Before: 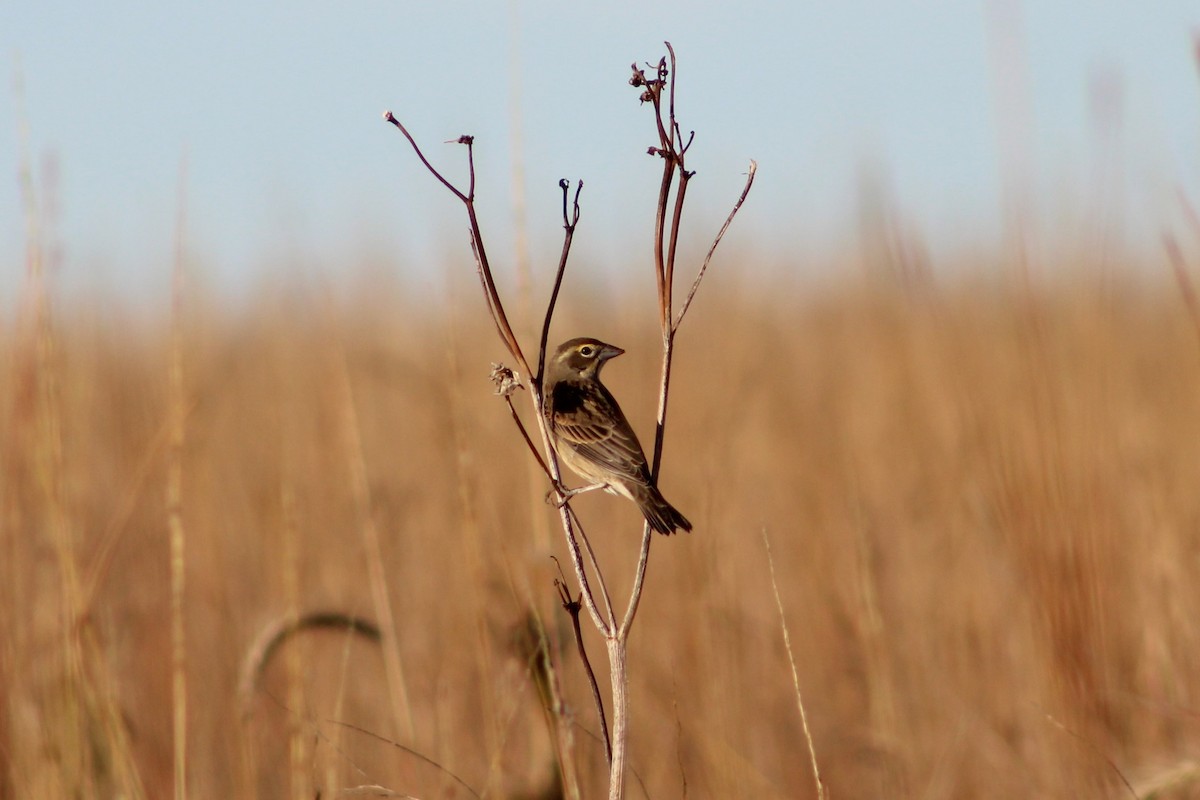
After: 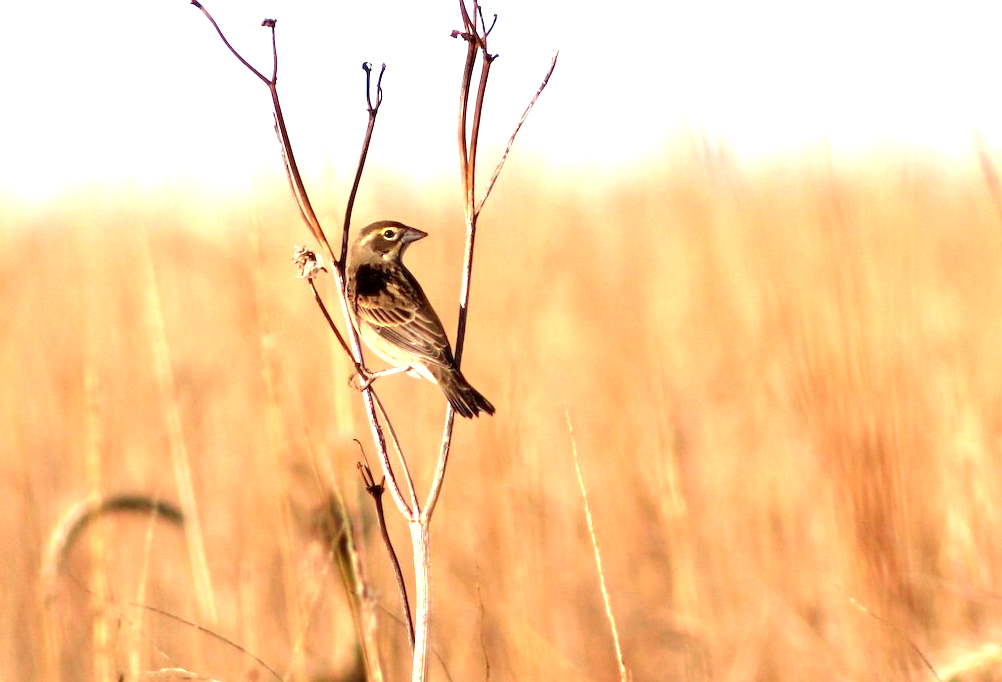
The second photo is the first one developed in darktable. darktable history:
exposure: black level correction 0, exposure 1.586 EV, compensate highlight preservation false
crop: left 16.483%, top 14.626%
tone equalizer: edges refinement/feathering 500, mask exposure compensation -1.57 EV, preserve details no
base curve: curves: ch0 [(0, 0) (0.989, 0.992)], preserve colors none
local contrast: highlights 104%, shadows 100%, detail 120%, midtone range 0.2
